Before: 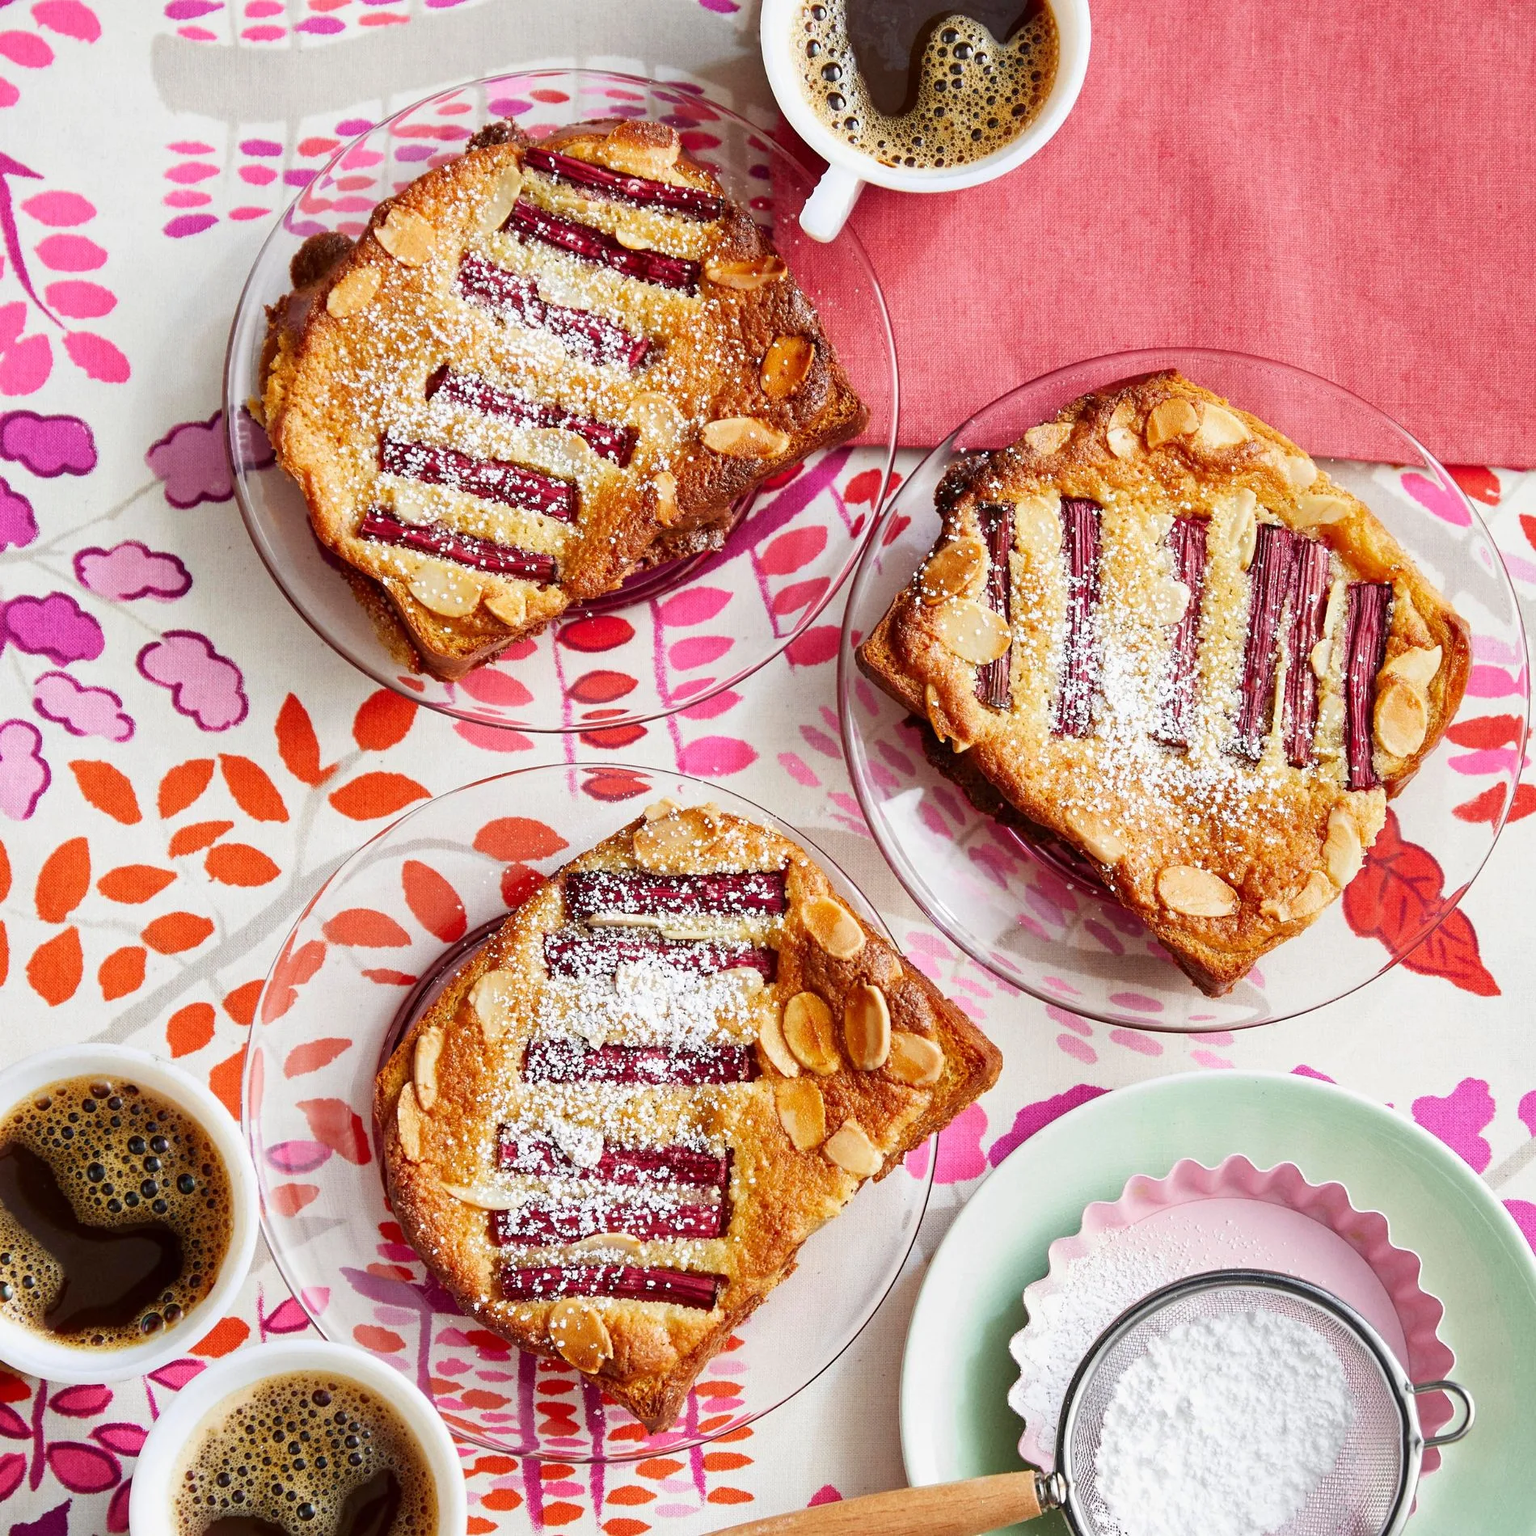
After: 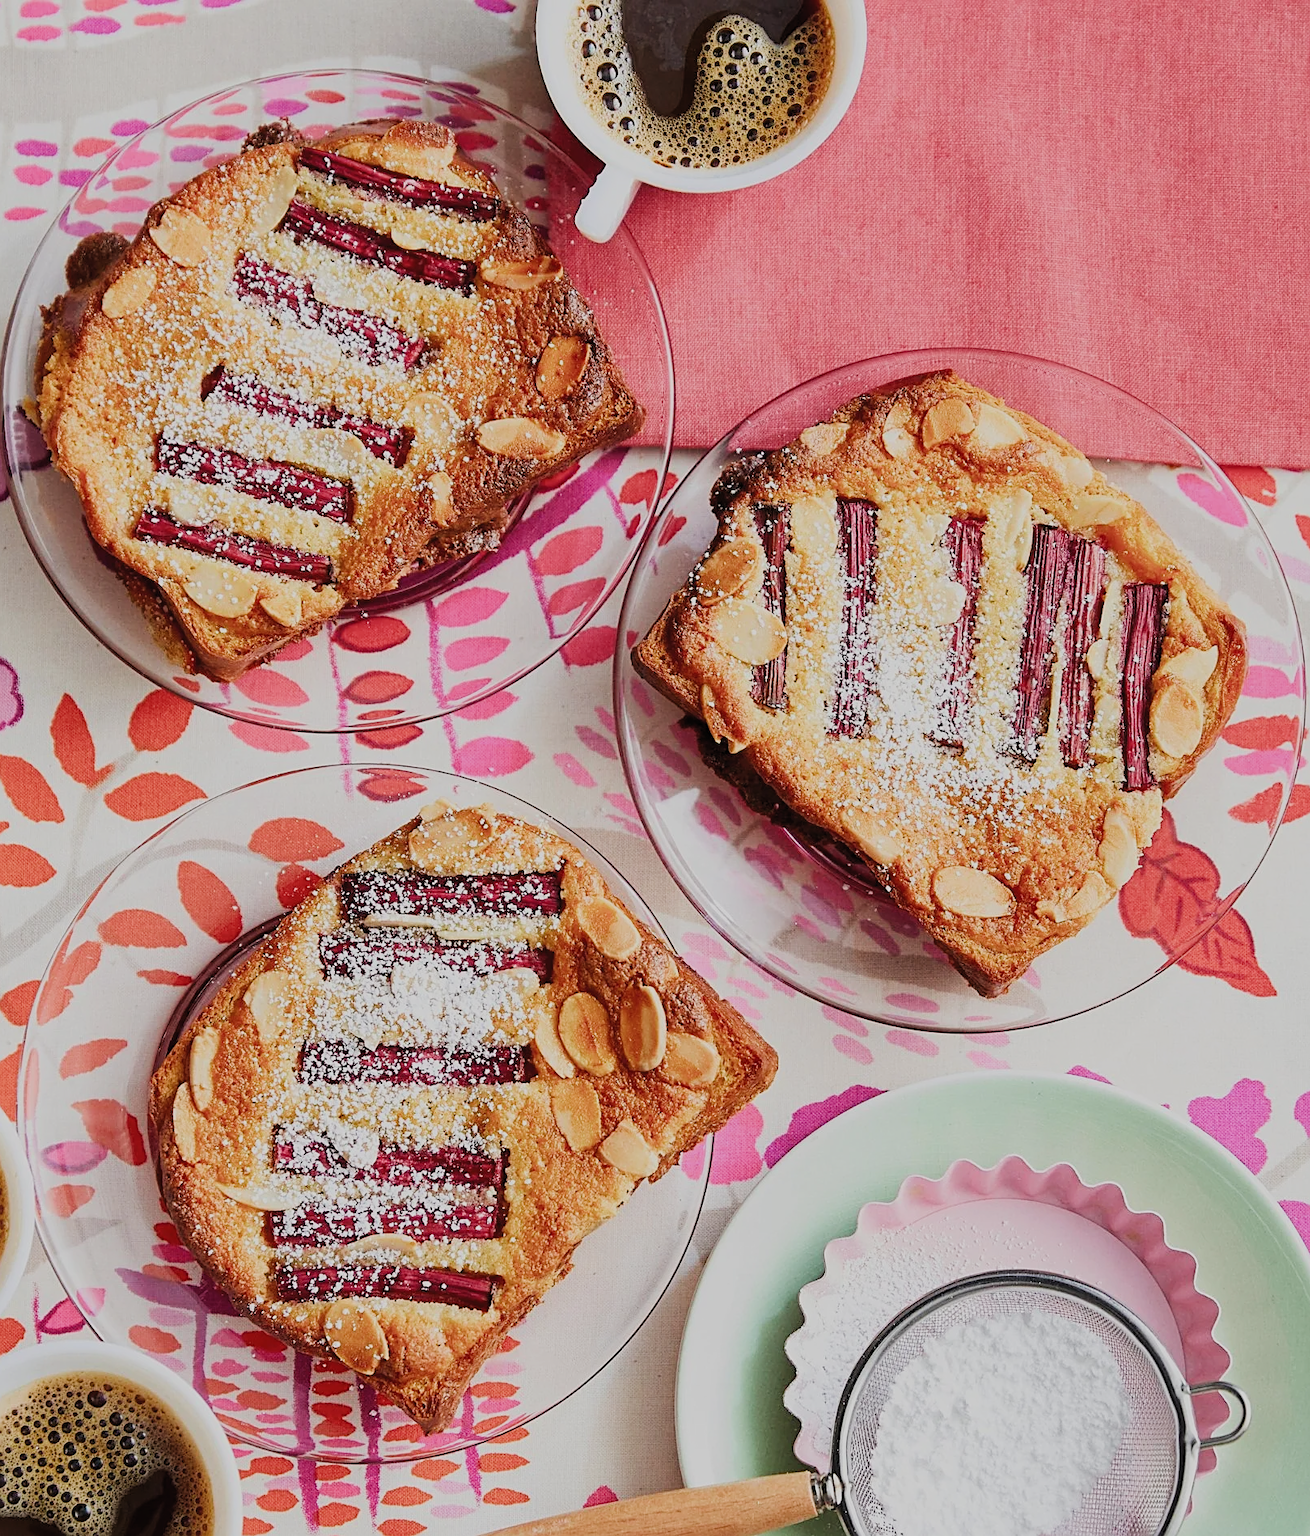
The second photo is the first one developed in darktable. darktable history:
filmic rgb: black relative exposure -7.65 EV, white relative exposure 4.56 EV, hardness 3.61, color science v5 (2021), contrast in shadows safe, contrast in highlights safe
sharpen: amount 0.492
crop and rotate: left 14.726%
